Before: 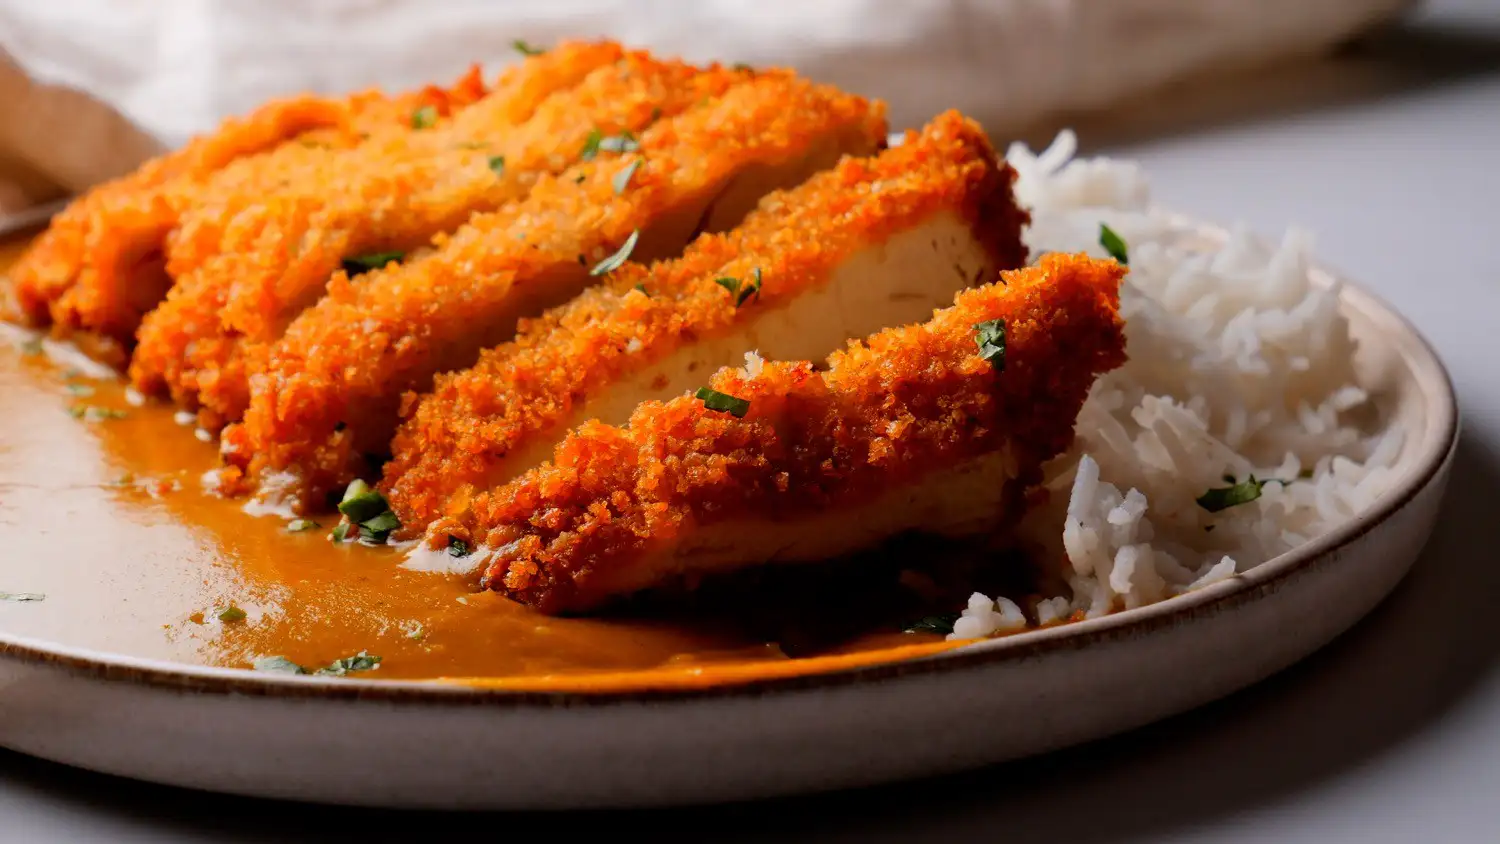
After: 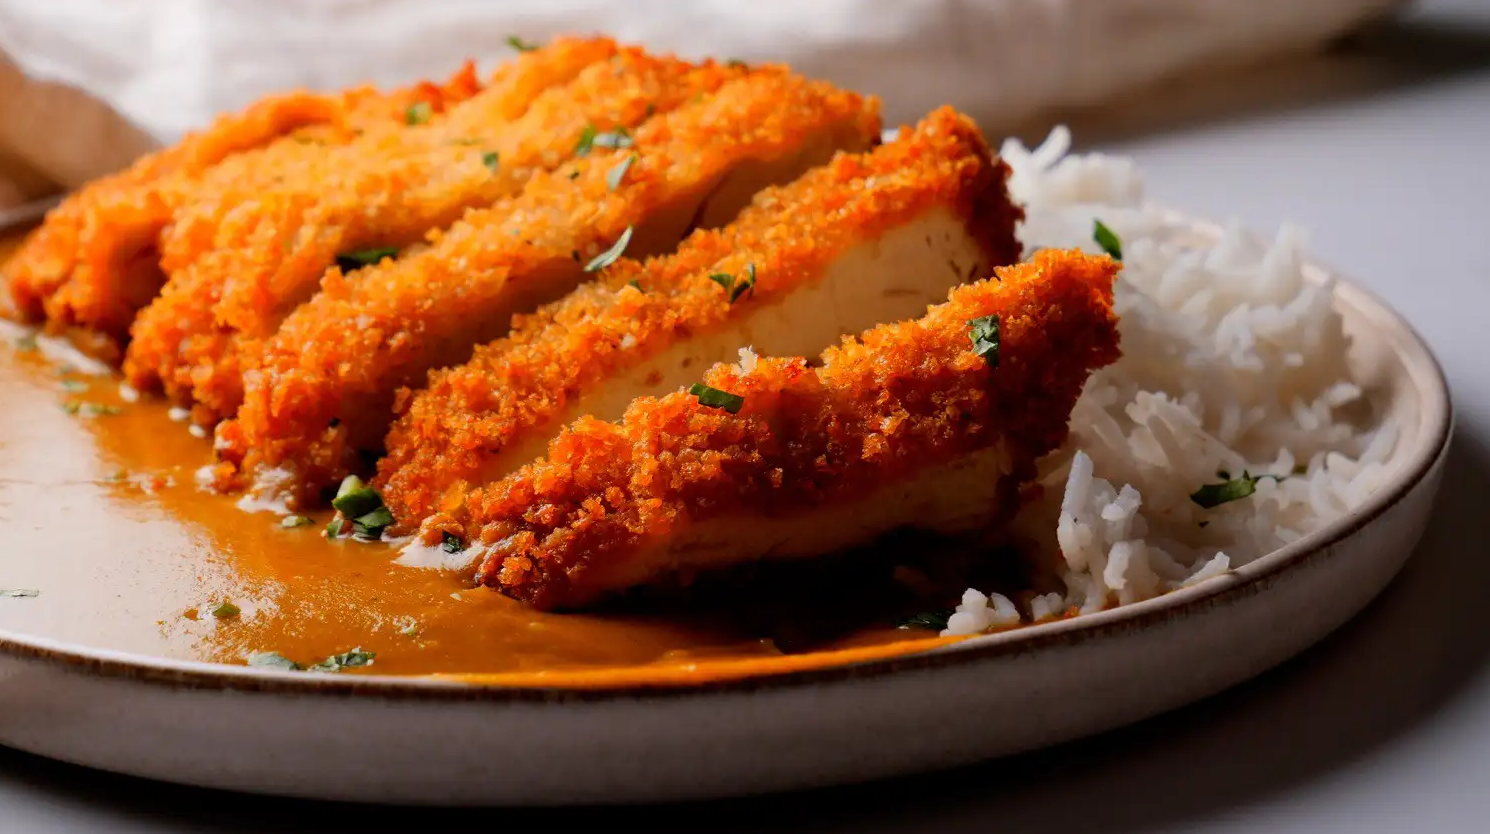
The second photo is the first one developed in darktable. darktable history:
crop: left 0.46%, top 0.578%, right 0.164%, bottom 0.5%
